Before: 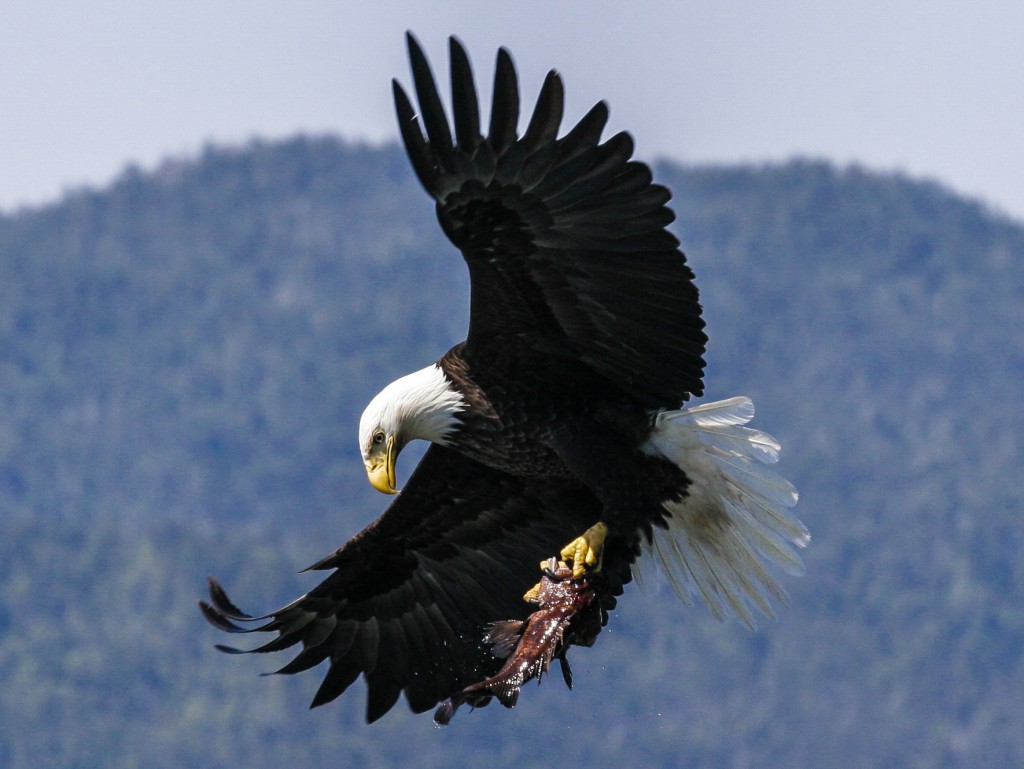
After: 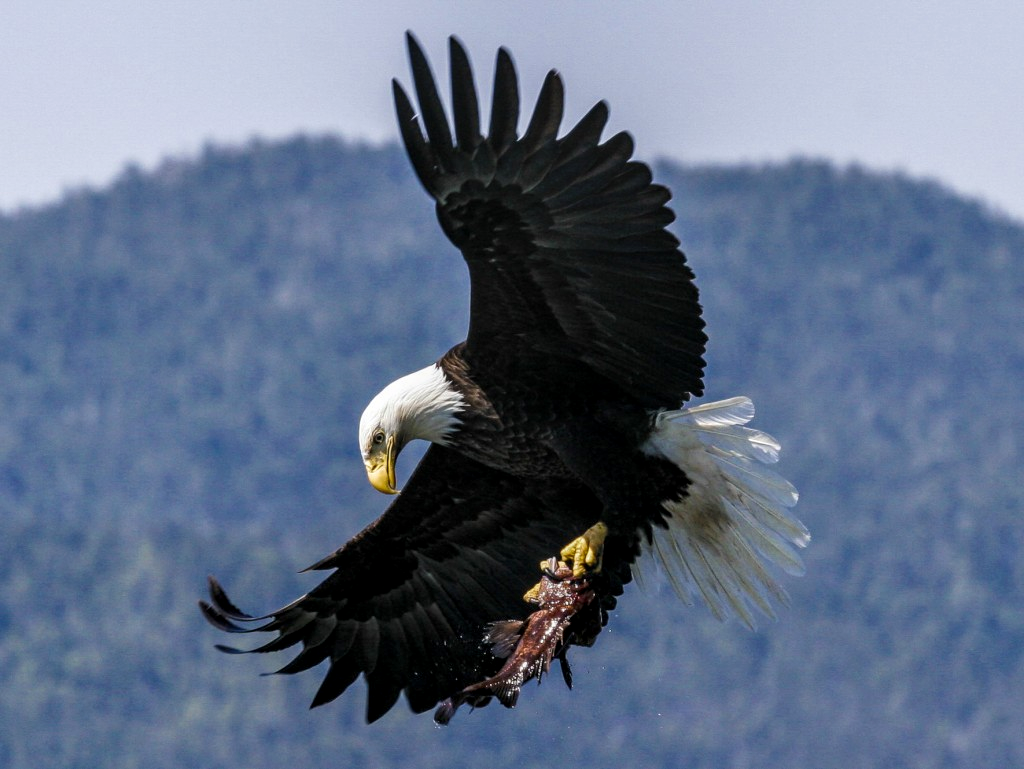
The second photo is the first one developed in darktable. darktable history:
velvia: strength 10%
local contrast: on, module defaults
color contrast: green-magenta contrast 0.96
